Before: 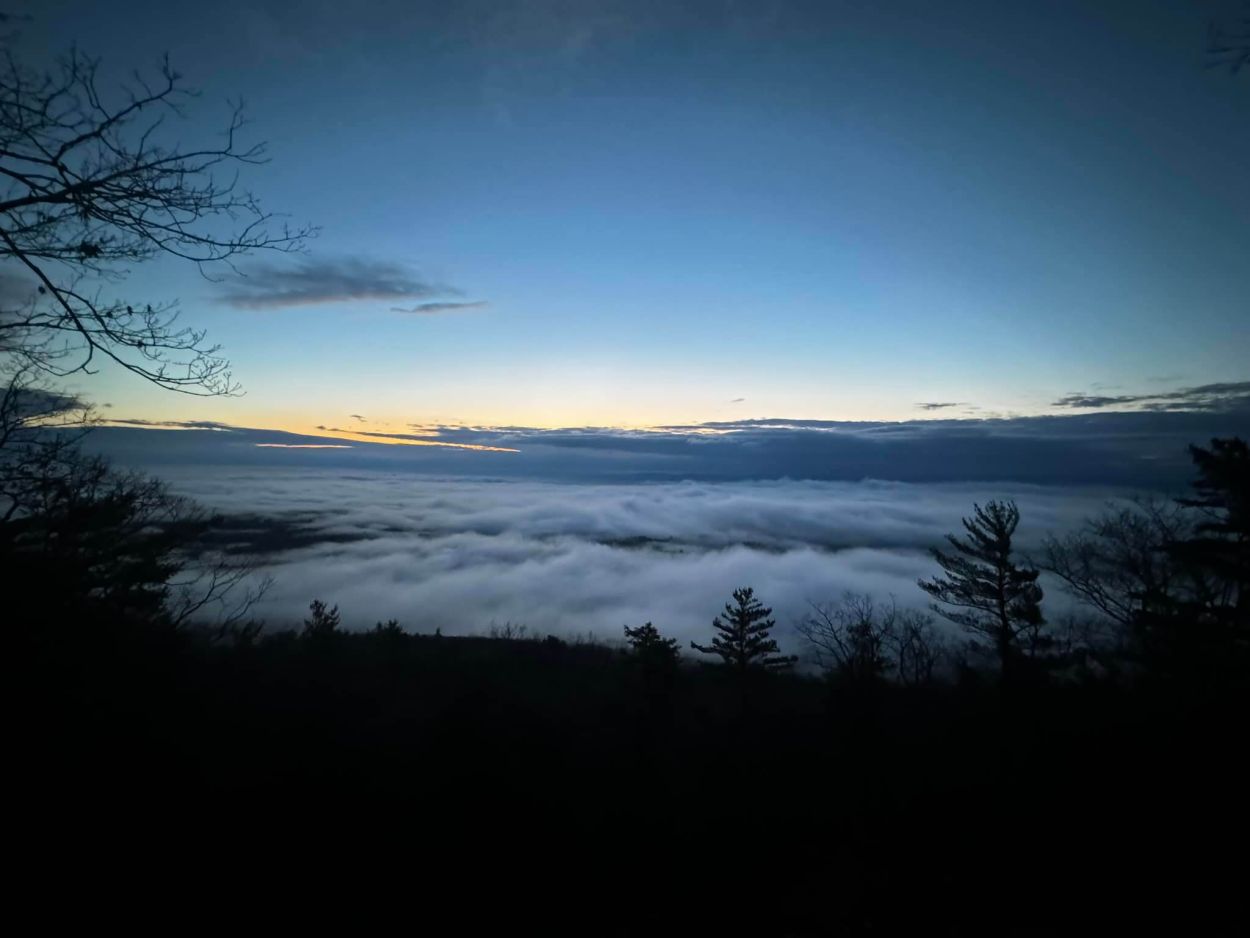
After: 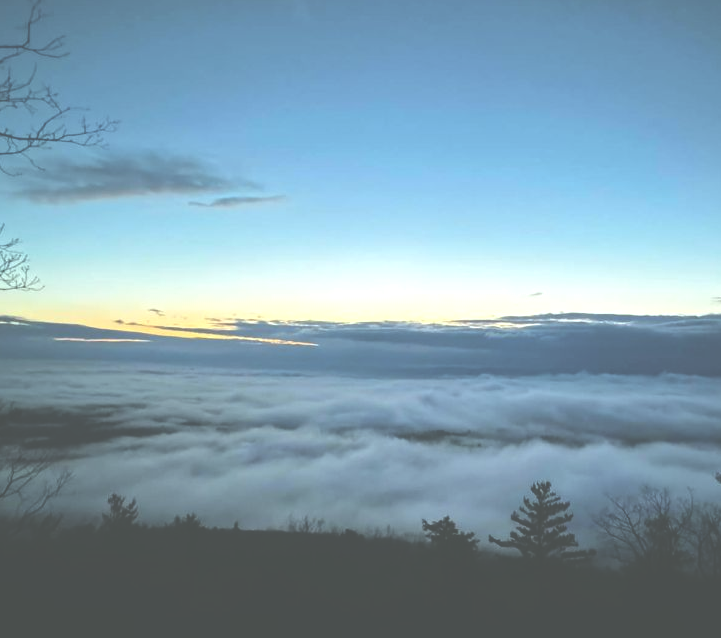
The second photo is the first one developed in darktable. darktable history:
tone equalizer: -8 EV -0.413 EV, -7 EV -0.407 EV, -6 EV -0.33 EV, -5 EV -0.196 EV, -3 EV 0.256 EV, -2 EV 0.32 EV, -1 EV 0.393 EV, +0 EV 0.434 EV, edges refinement/feathering 500, mask exposure compensation -1.57 EV, preserve details no
exposure: black level correction -0.087, compensate highlight preservation false
crop: left 16.204%, top 11.301%, right 26.037%, bottom 20.588%
color correction: highlights a* -6.62, highlights b* 0.792
